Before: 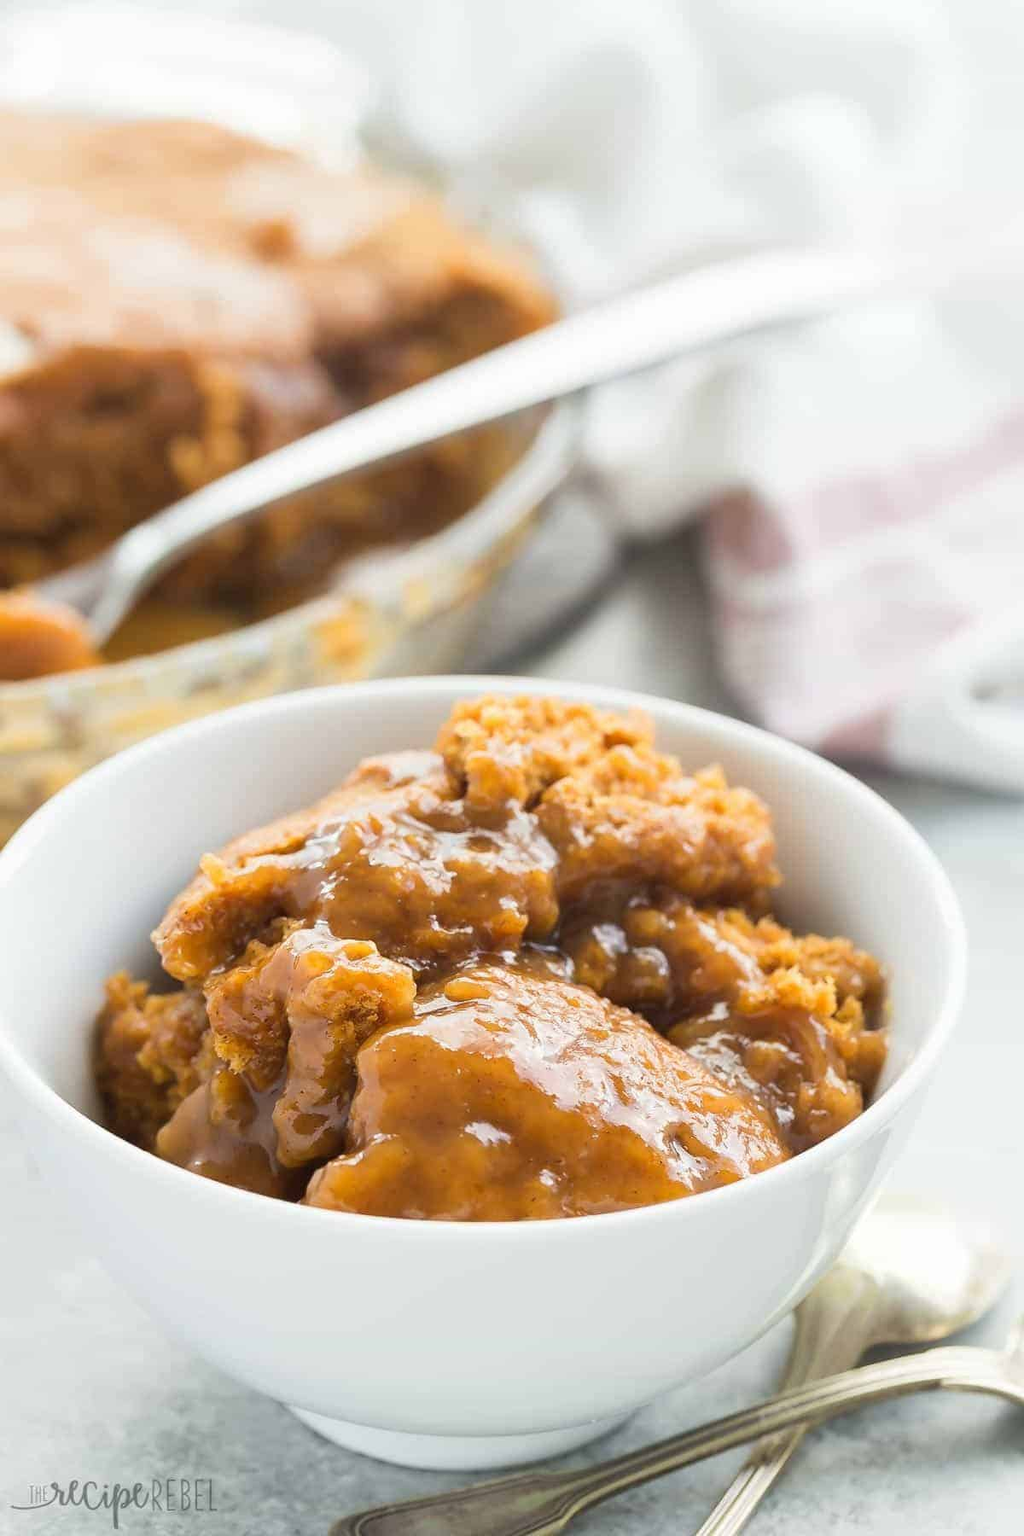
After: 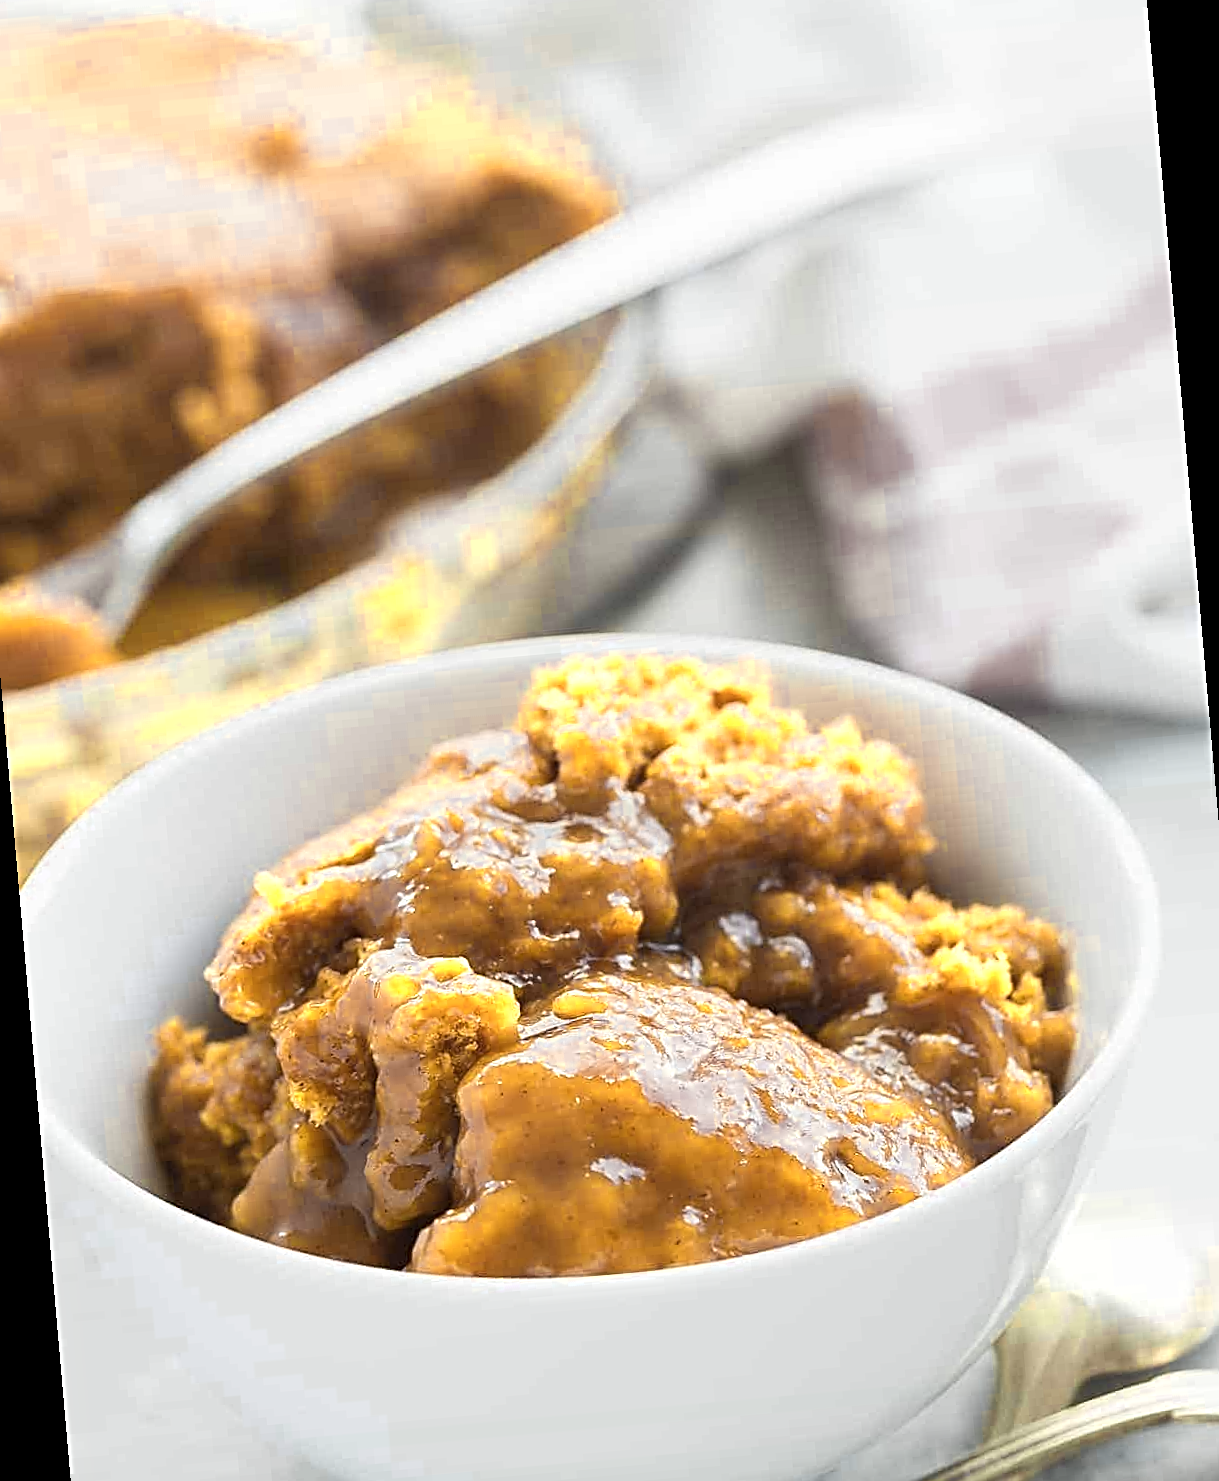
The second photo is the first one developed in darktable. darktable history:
tone equalizer: on, module defaults
rotate and perspective: rotation -5°, crop left 0.05, crop right 0.952, crop top 0.11, crop bottom 0.89
color zones: curves: ch0 [(0.004, 0.306) (0.107, 0.448) (0.252, 0.656) (0.41, 0.398) (0.595, 0.515) (0.768, 0.628)]; ch1 [(0.07, 0.323) (0.151, 0.452) (0.252, 0.608) (0.346, 0.221) (0.463, 0.189) (0.61, 0.368) (0.735, 0.395) (0.921, 0.412)]; ch2 [(0, 0.476) (0.132, 0.512) (0.243, 0.512) (0.397, 0.48) (0.522, 0.376) (0.634, 0.536) (0.761, 0.46)]
sharpen: radius 2.676, amount 0.669
